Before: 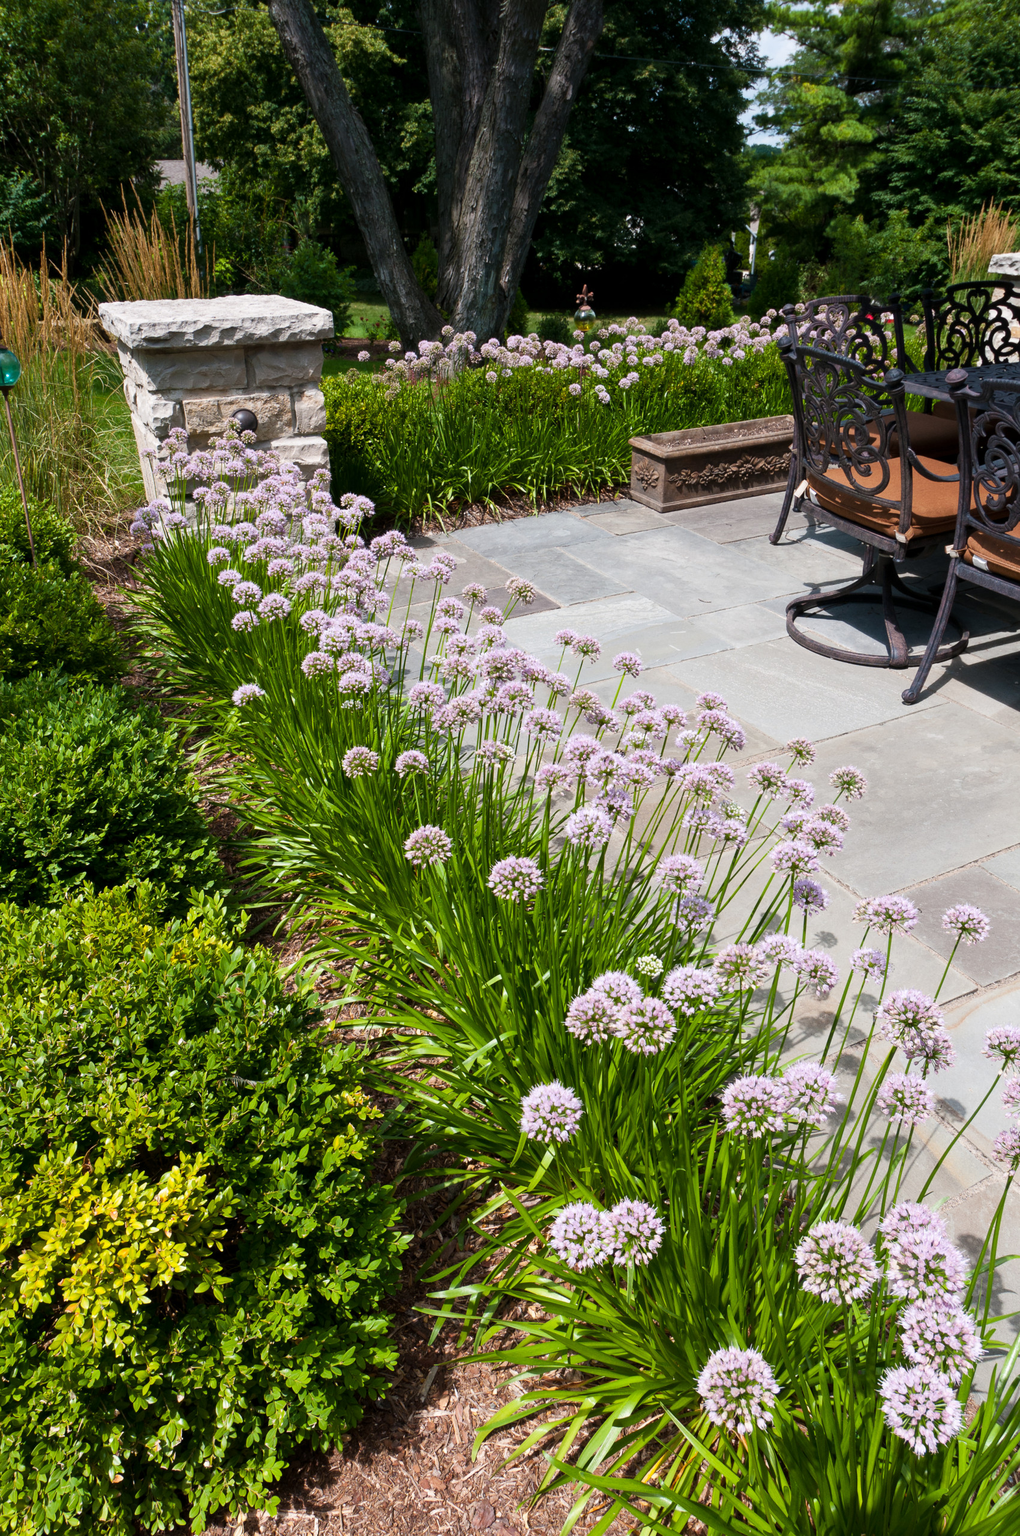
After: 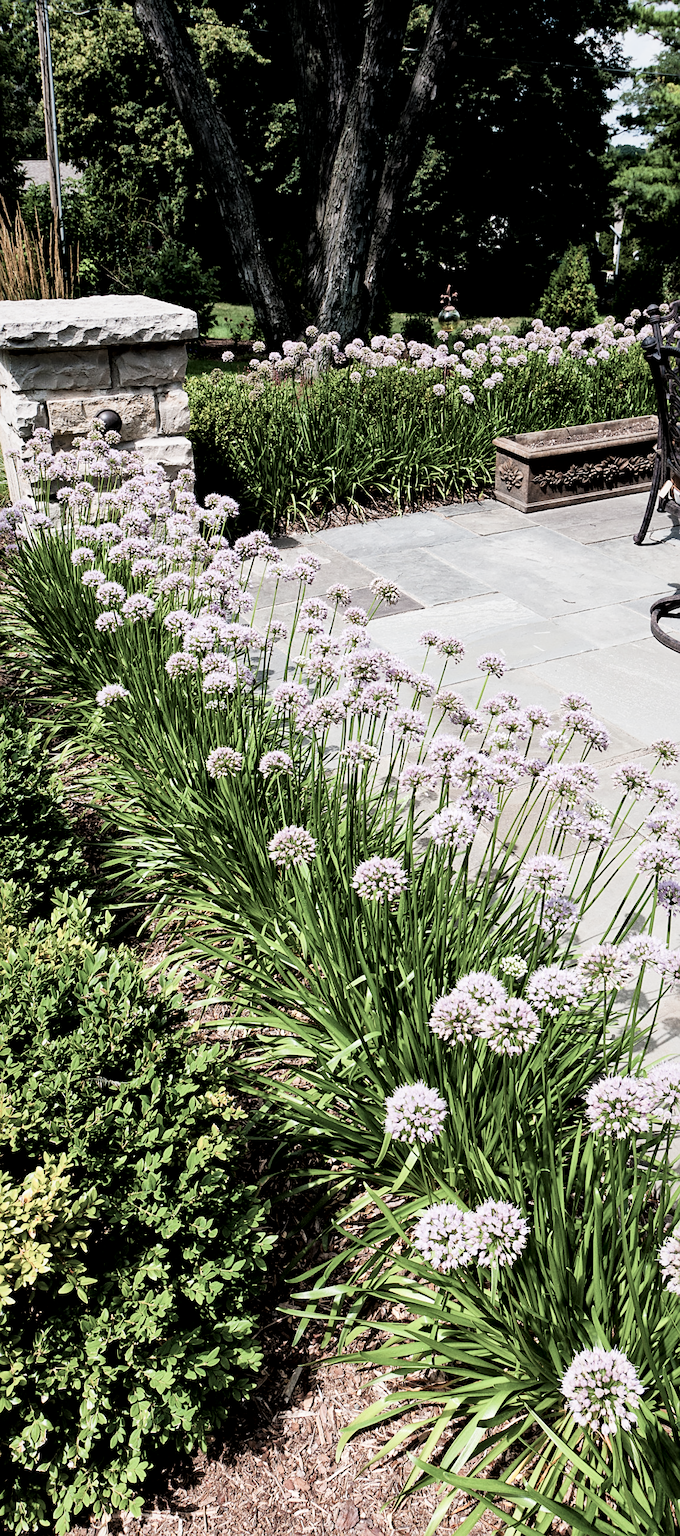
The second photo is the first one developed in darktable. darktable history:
local contrast: mode bilateral grid, contrast 20, coarseness 50, detail 150%, midtone range 0.2
crop and rotate: left 13.409%, right 19.924%
filmic rgb: black relative exposure -5 EV, hardness 2.88, contrast 1.3, highlights saturation mix -30%
color balance: input saturation 100.43%, contrast fulcrum 14.22%, output saturation 70.41%
contrast brightness saturation: contrast 0.08, saturation 0.02
sharpen: on, module defaults
exposure: black level correction 0.001, exposure 0.5 EV, compensate exposure bias true, compensate highlight preservation false
